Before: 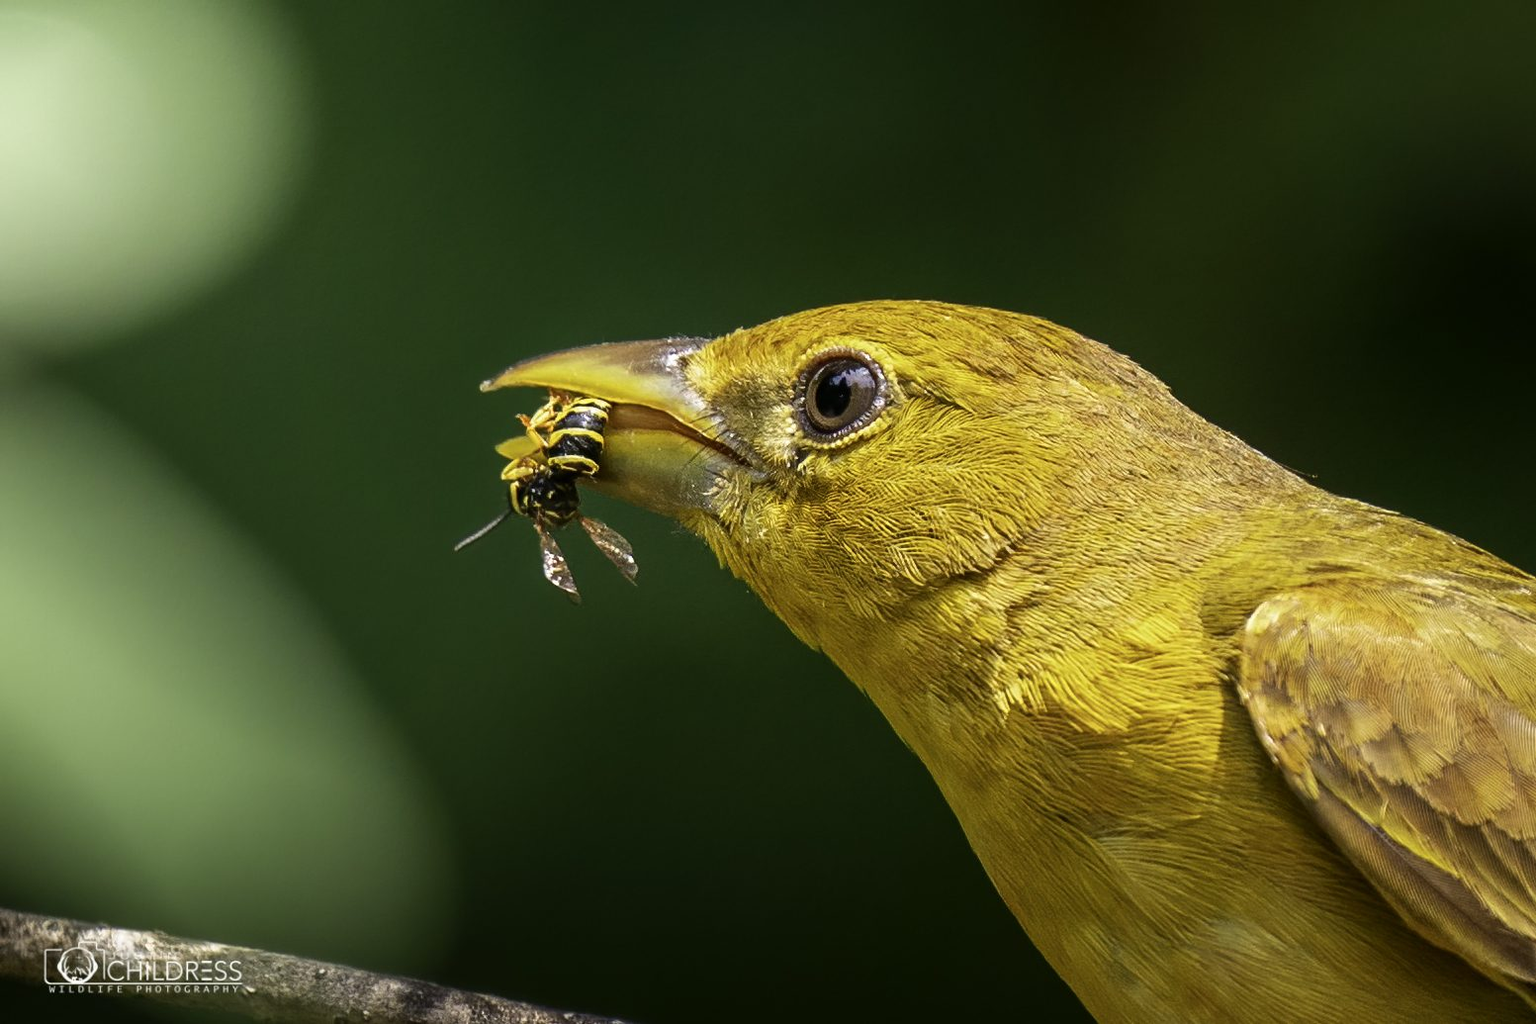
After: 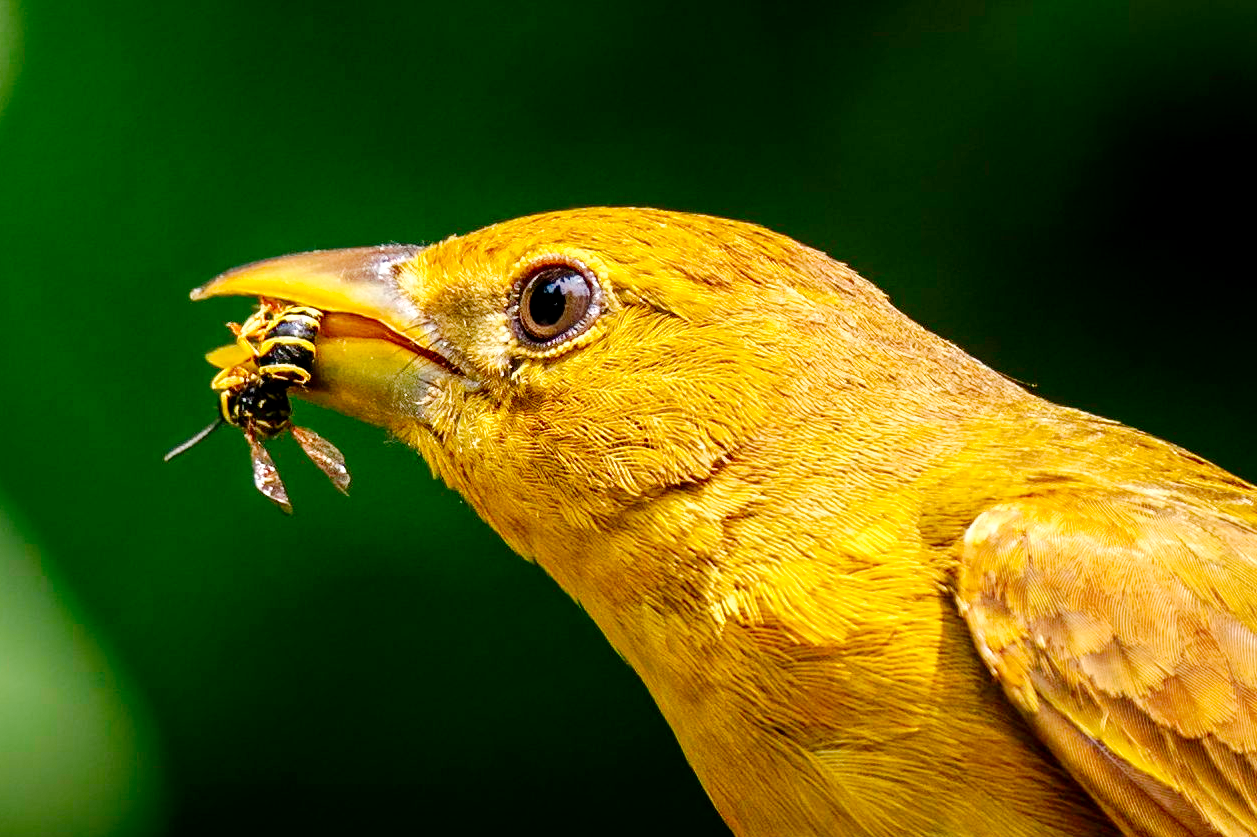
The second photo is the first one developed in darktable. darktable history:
crop: left 19.016%, top 9.331%, right 0%, bottom 9.76%
local contrast: highlights 102%, shadows 99%, detail 120%, midtone range 0.2
tone equalizer: edges refinement/feathering 500, mask exposure compensation -1.26 EV, preserve details no
tone curve: curves: ch0 [(0, 0) (0.003, 0) (0.011, 0.001) (0.025, 0.003) (0.044, 0.005) (0.069, 0.013) (0.1, 0.024) (0.136, 0.04) (0.177, 0.087) (0.224, 0.148) (0.277, 0.238) (0.335, 0.335) (0.399, 0.43) (0.468, 0.524) (0.543, 0.621) (0.623, 0.712) (0.709, 0.788) (0.801, 0.867) (0.898, 0.947) (1, 1)], preserve colors none
